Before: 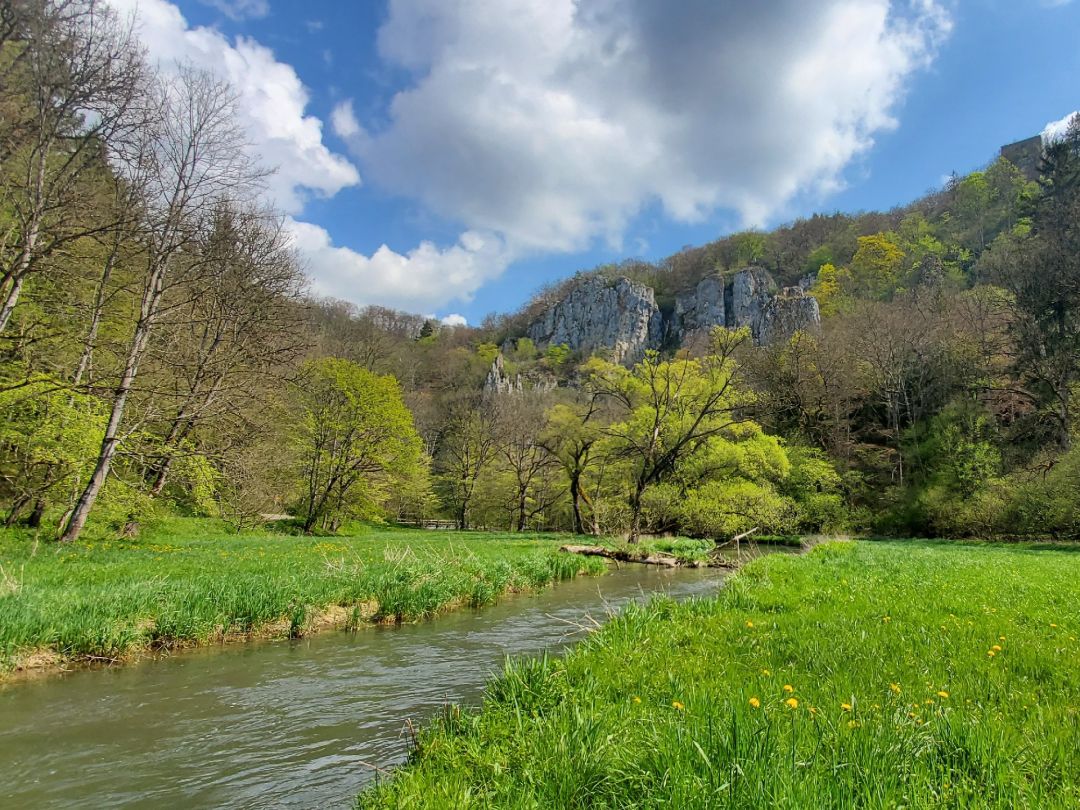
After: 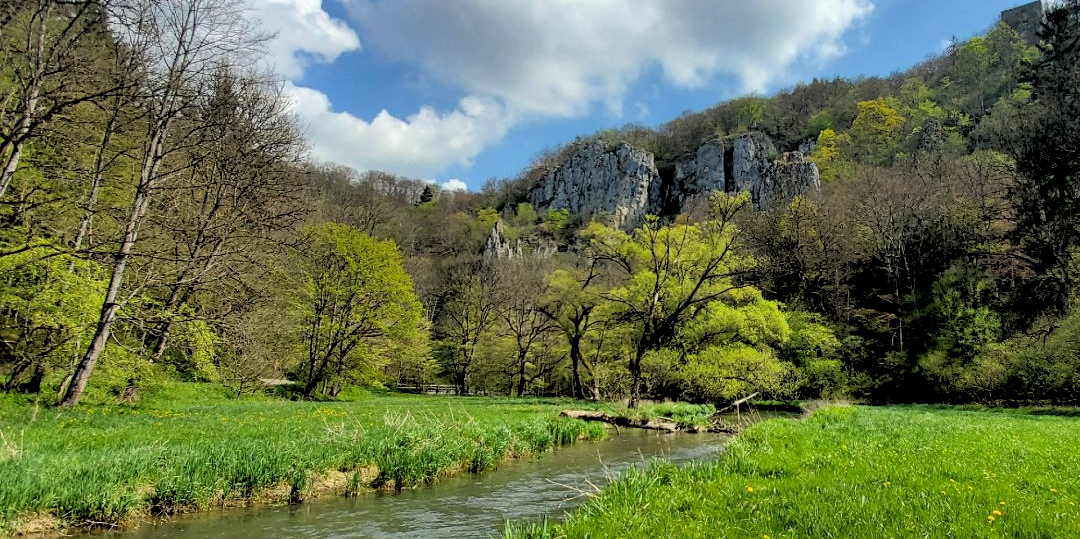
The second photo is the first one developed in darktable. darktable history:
color correction: highlights a* -2.68, highlights b* 2.57
rgb levels: levels [[0.034, 0.472, 0.904], [0, 0.5, 1], [0, 0.5, 1]]
crop: top 16.727%, bottom 16.727%
